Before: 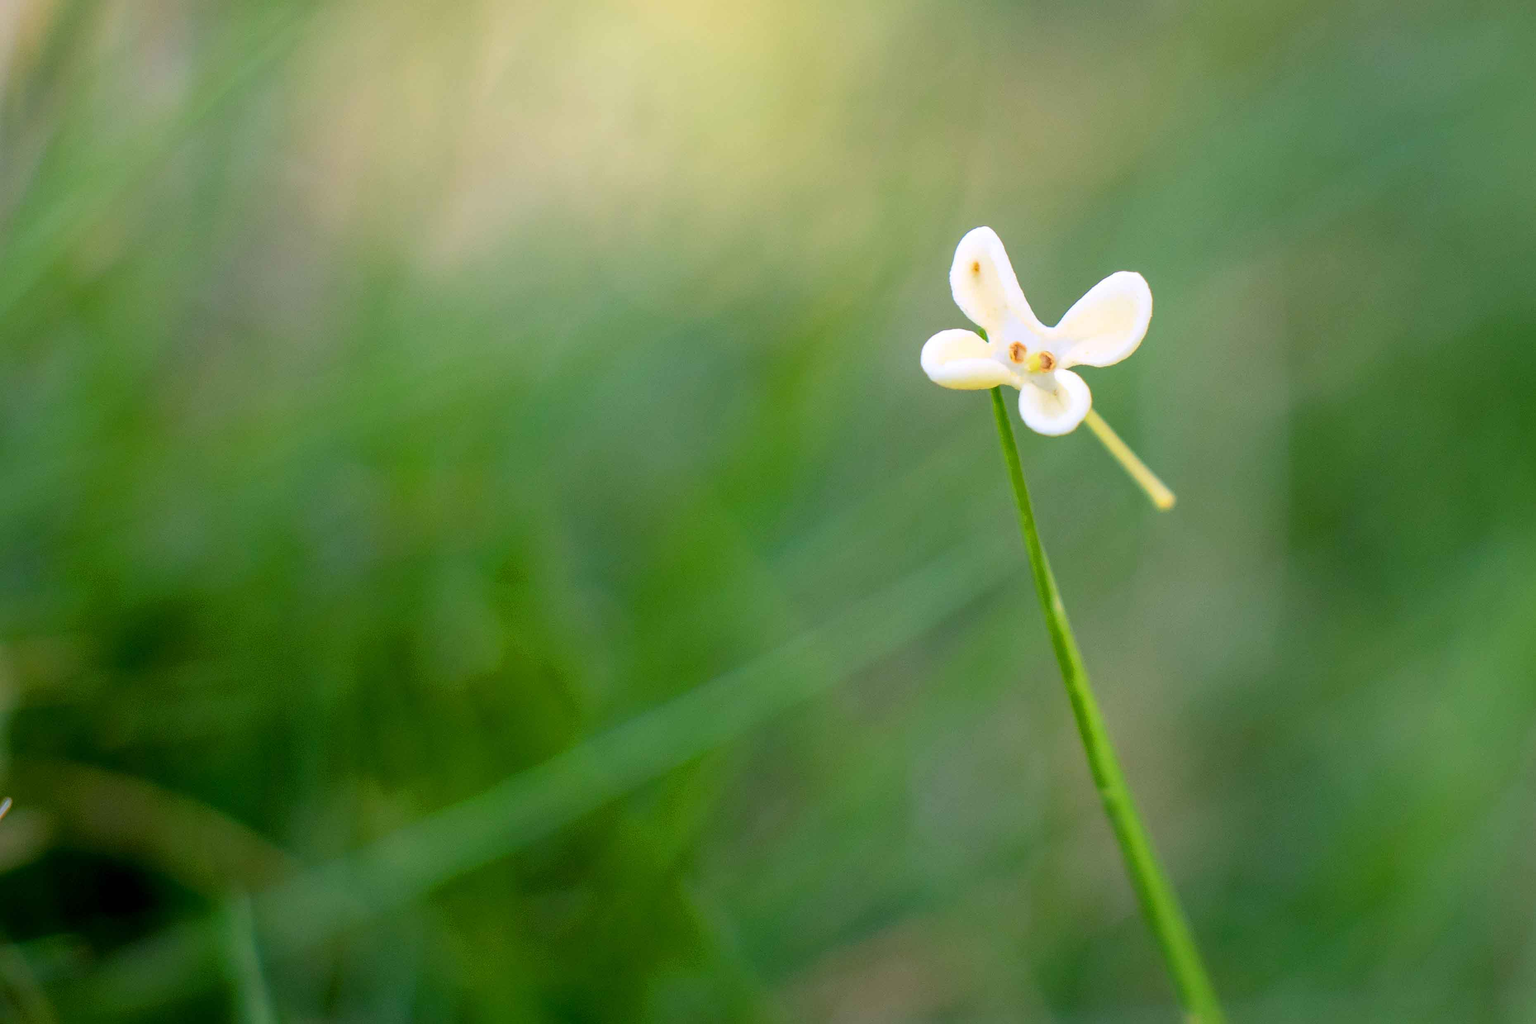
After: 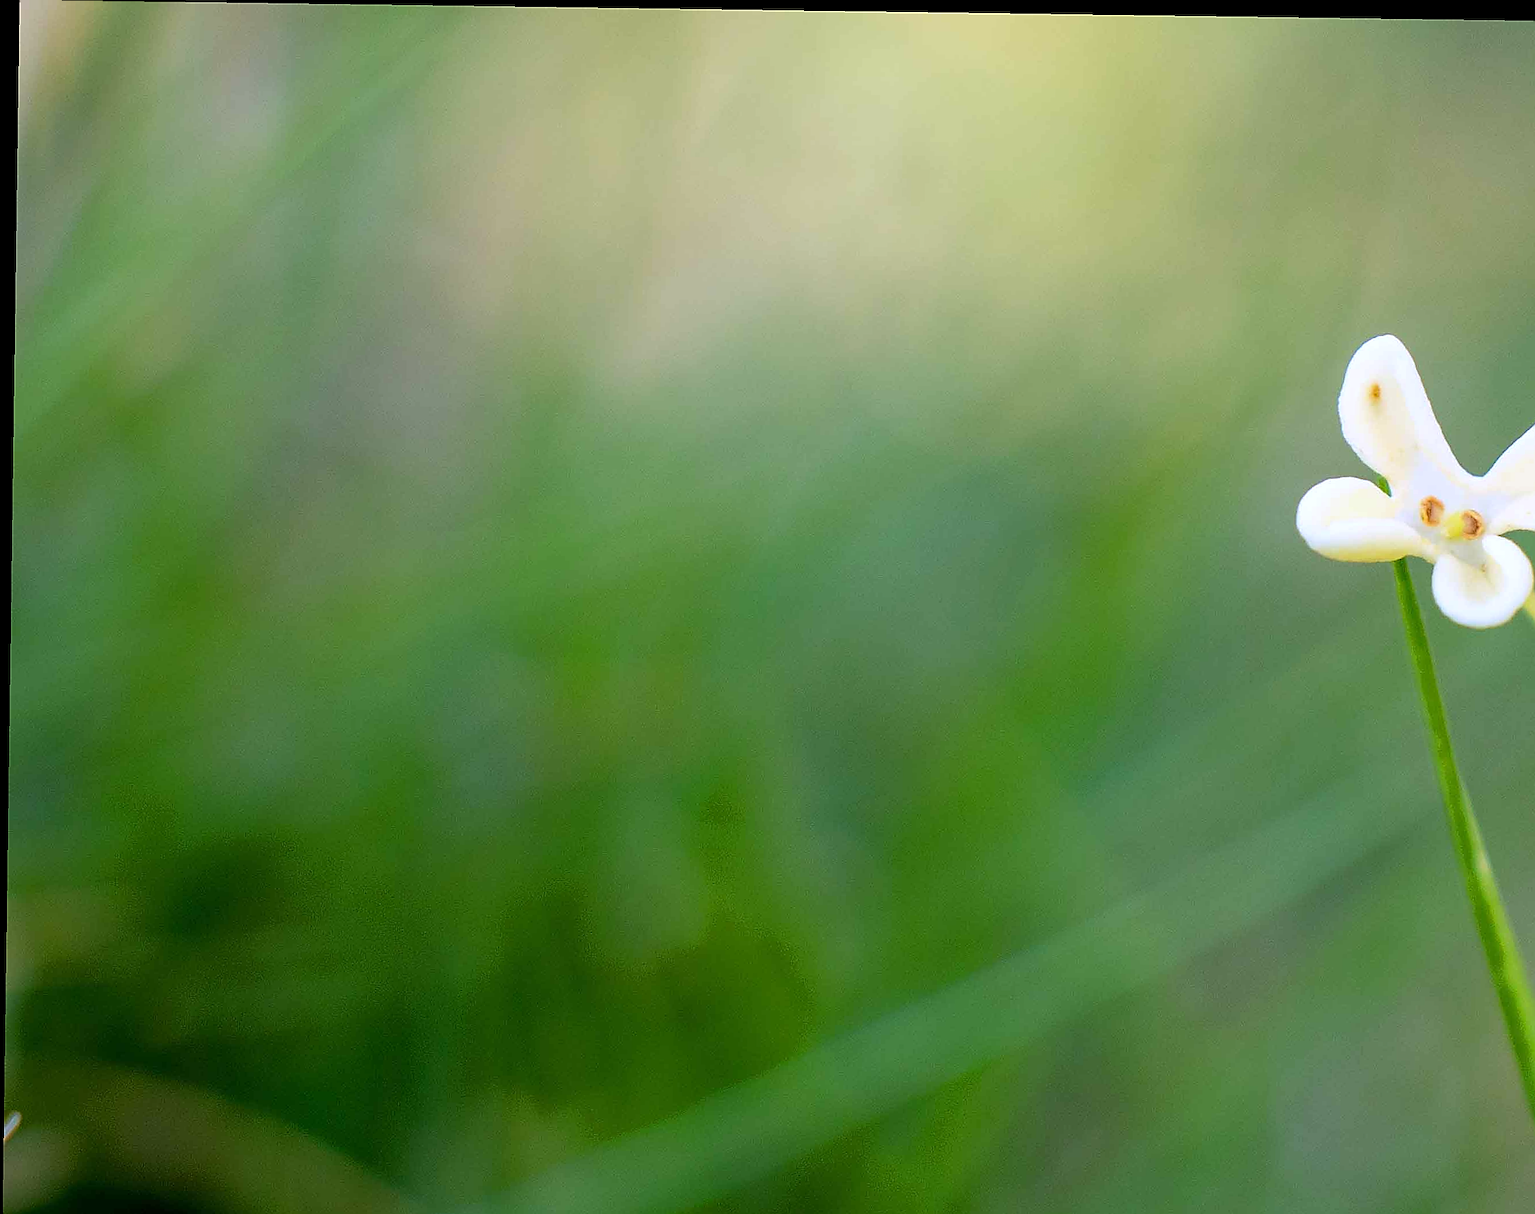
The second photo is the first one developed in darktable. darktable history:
crop: right 28.885%, bottom 16.626%
levels: mode automatic, black 0.023%, white 99.97%, levels [0.062, 0.494, 0.925]
white balance: red 0.967, blue 1.049
sharpen: radius 1.4, amount 1.25, threshold 0.7
rotate and perspective: rotation 0.8°, automatic cropping off
